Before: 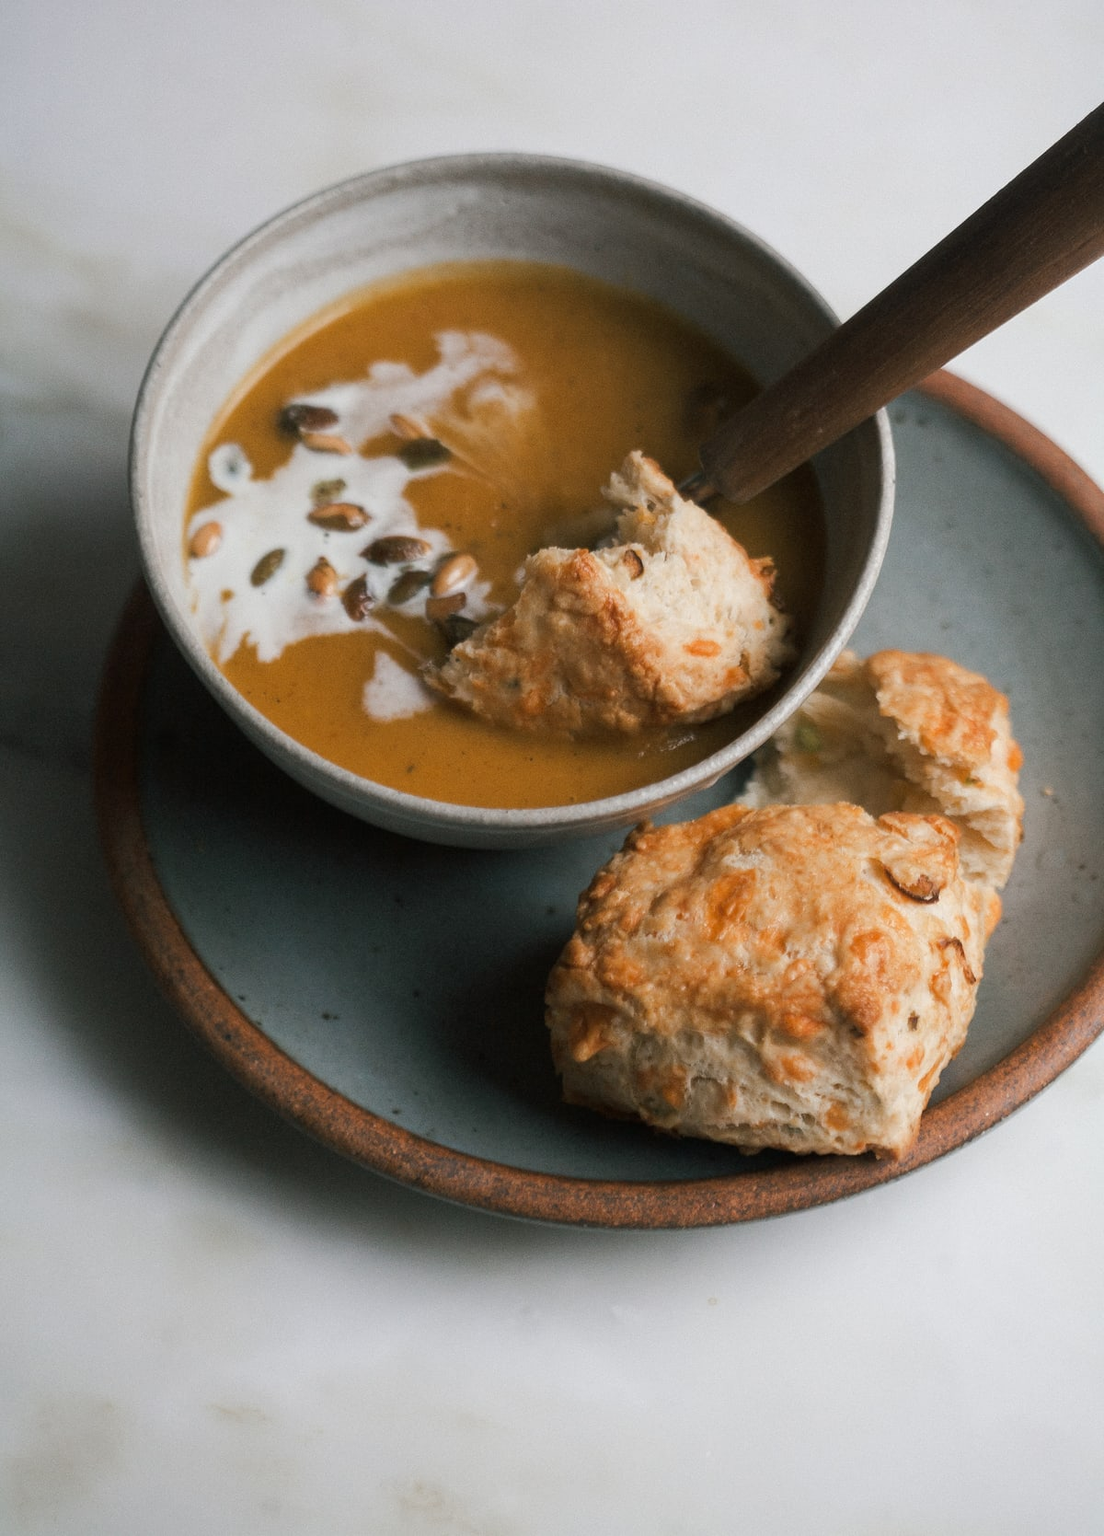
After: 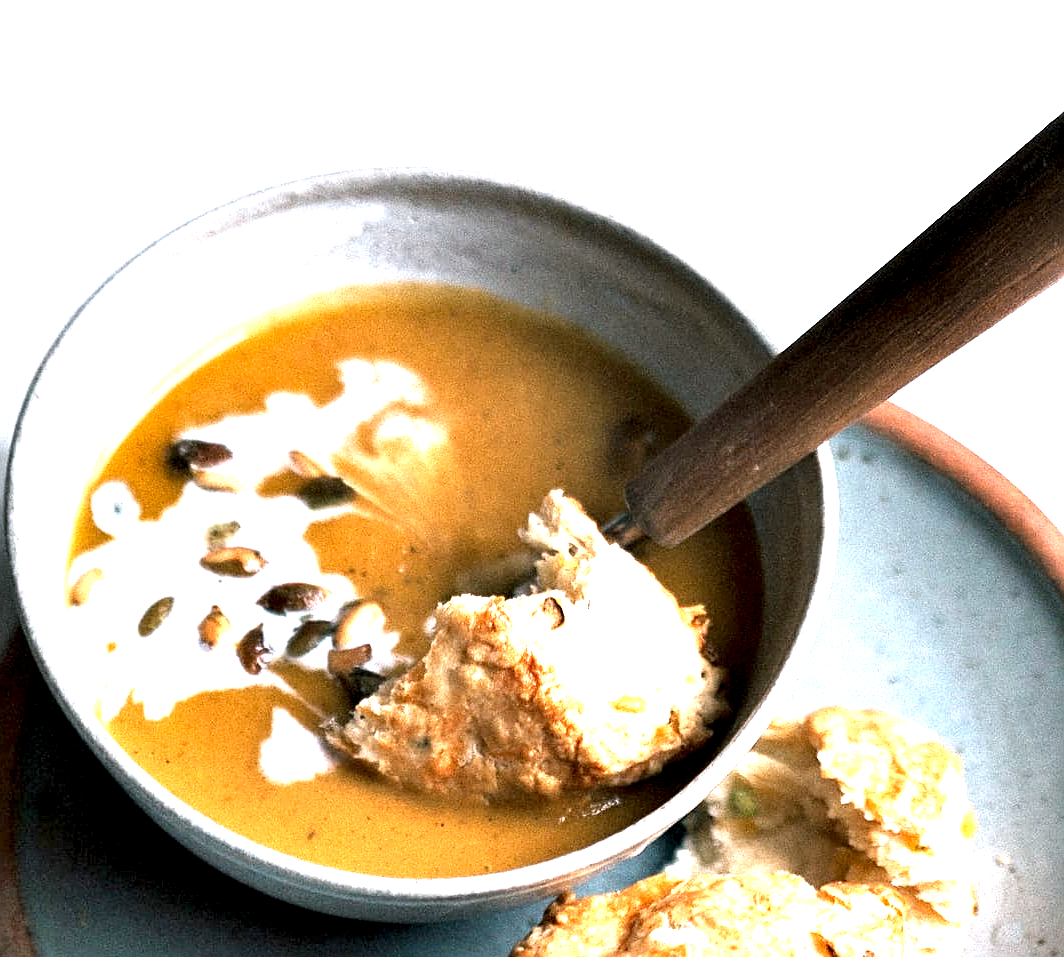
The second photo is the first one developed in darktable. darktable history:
crop and rotate: left 11.32%, bottom 42.61%
color calibration: illuminant as shot in camera, x 0.358, y 0.373, temperature 4628.91 K, gamut compression 0.991
sharpen: radius 1.949
color zones: curves: ch0 [(0, 0.5) (0.143, 0.5) (0.286, 0.5) (0.429, 0.5) (0.571, 0.5) (0.714, 0.476) (0.857, 0.5) (1, 0.5)]; ch2 [(0, 0.5) (0.143, 0.5) (0.286, 0.5) (0.429, 0.5) (0.571, 0.5) (0.714, 0.487) (0.857, 0.5) (1, 0.5)]
contrast equalizer: y [[0.6 ×6], [0.55 ×6], [0 ×6], [0 ×6], [0 ×6]]
exposure: black level correction 0.001, exposure 1.86 EV, compensate exposure bias true, compensate highlight preservation false
